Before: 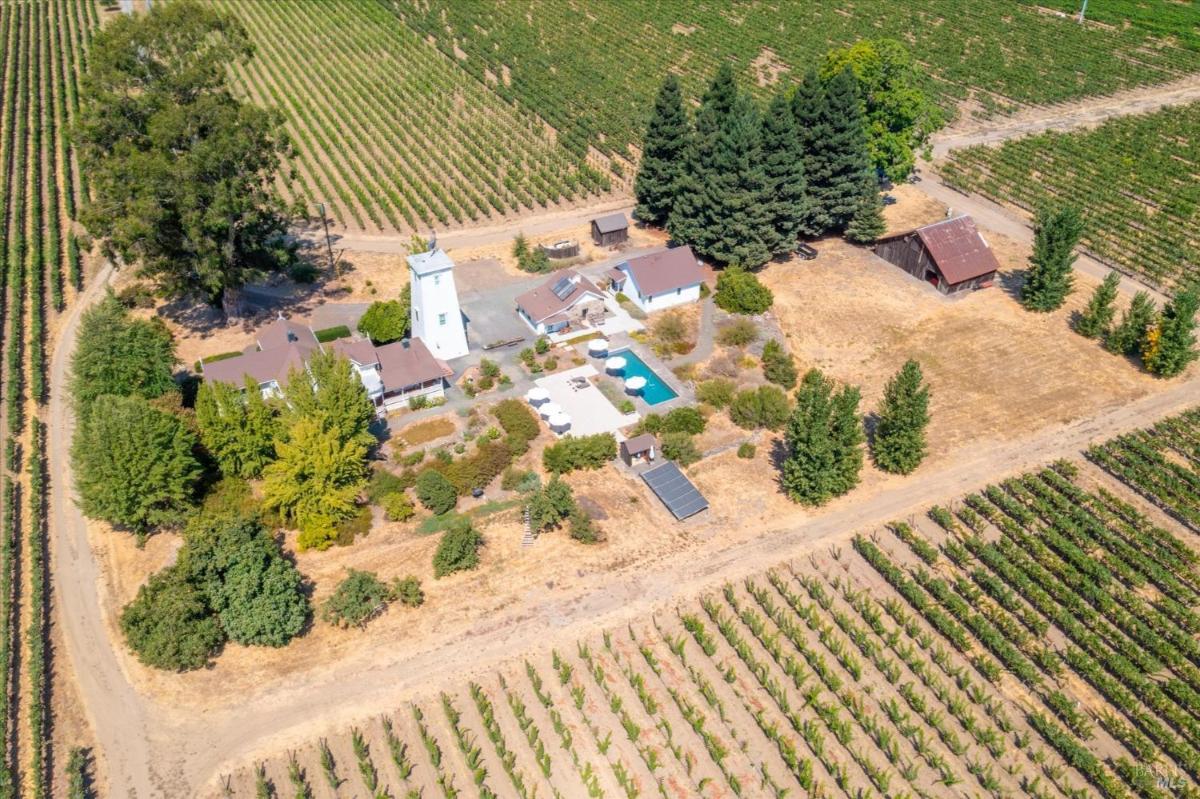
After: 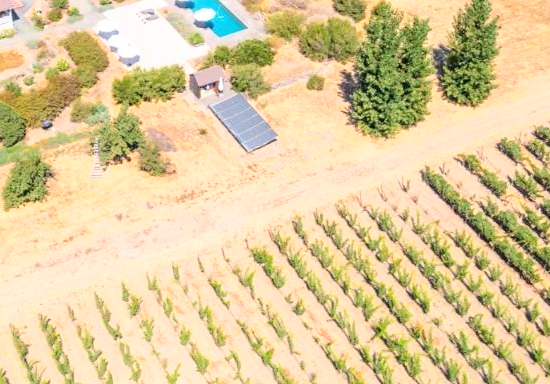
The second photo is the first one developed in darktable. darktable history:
crop: left 35.961%, top 46.066%, right 18.154%, bottom 5.85%
base curve: curves: ch0 [(0, 0) (0.028, 0.03) (0.121, 0.232) (0.46, 0.748) (0.859, 0.968) (1, 1)]
